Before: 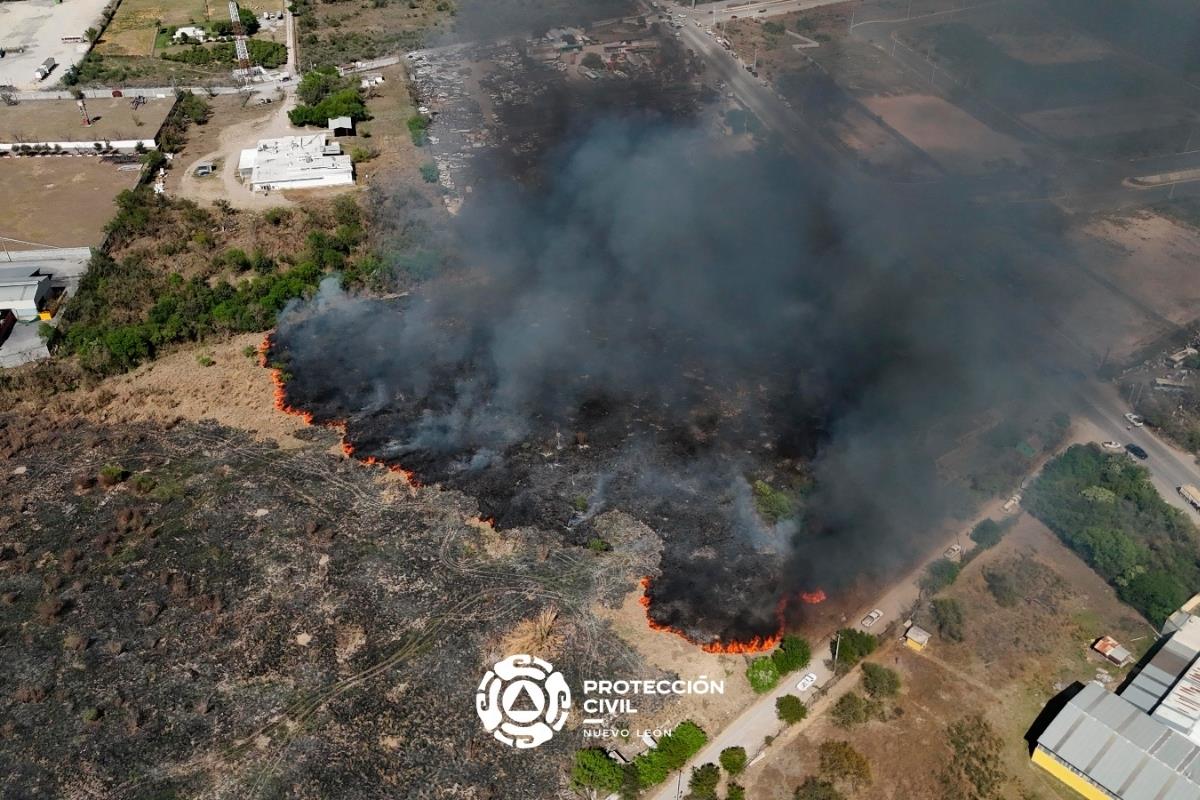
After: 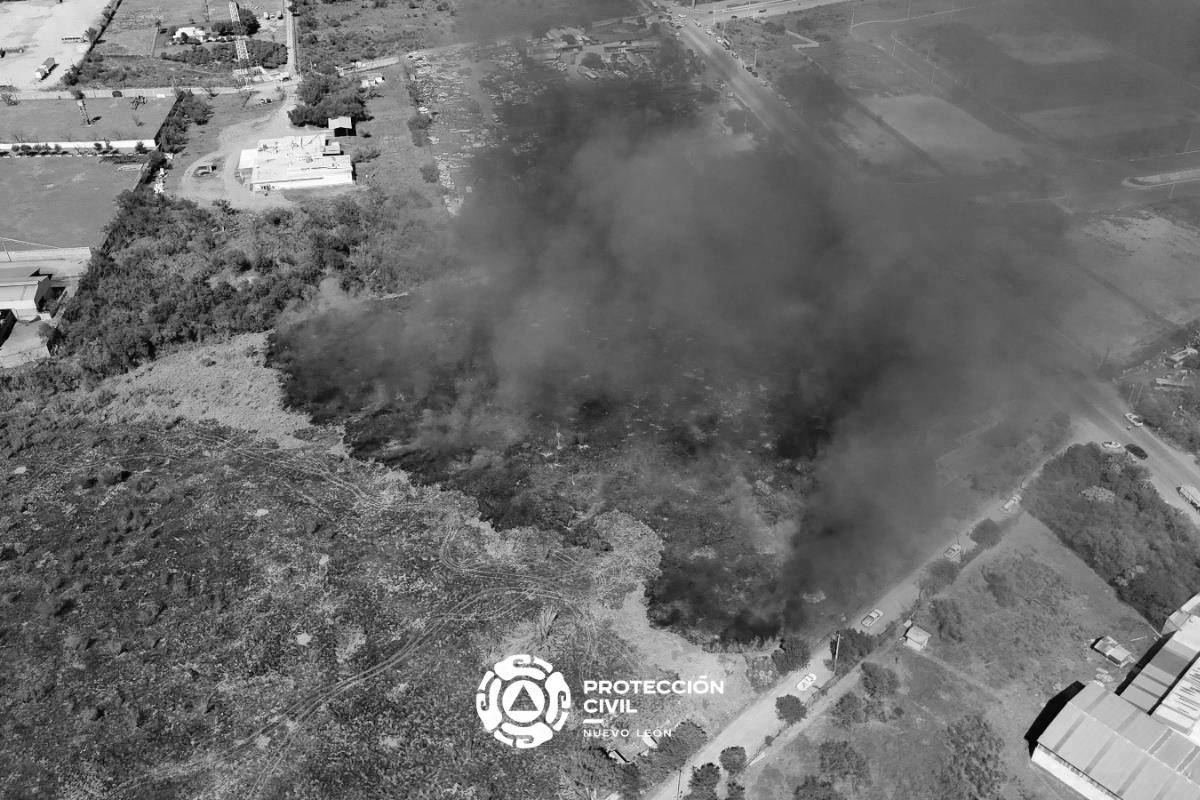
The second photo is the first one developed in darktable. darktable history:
contrast brightness saturation: brightness 0.141
color zones: curves: ch0 [(0.002, 0.593) (0.143, 0.417) (0.285, 0.541) (0.455, 0.289) (0.608, 0.327) (0.727, 0.283) (0.869, 0.571) (1, 0.603)]; ch1 [(0, 0) (0.143, 0) (0.286, 0) (0.429, 0) (0.571, 0) (0.714, 0) (0.857, 0)]
